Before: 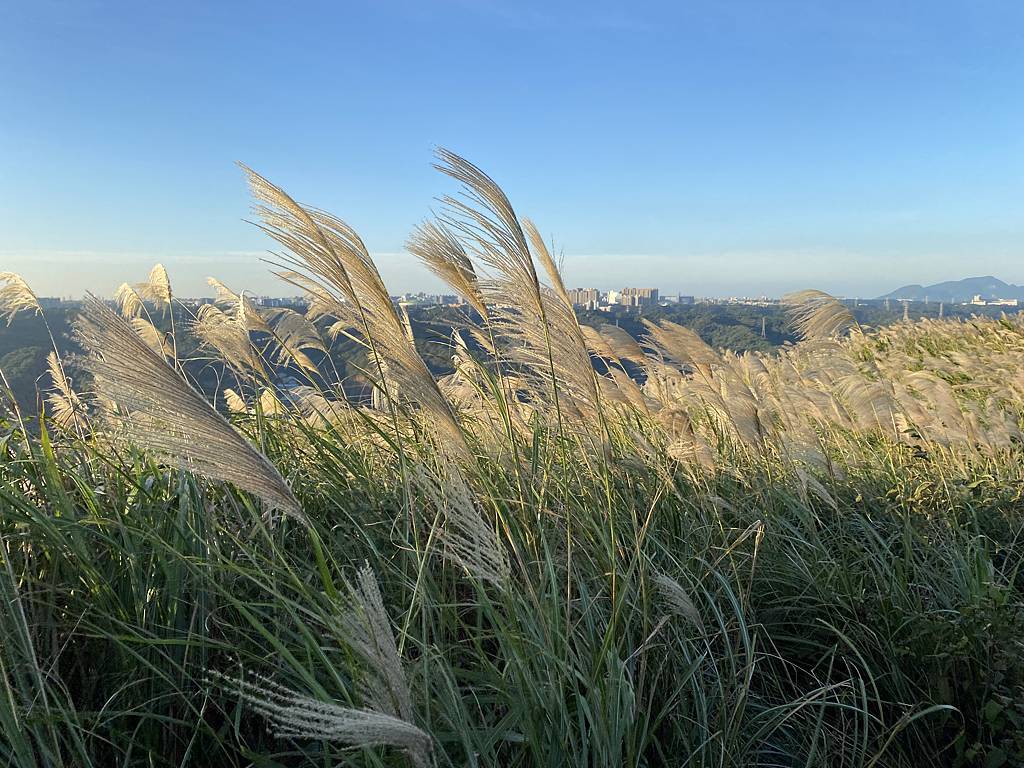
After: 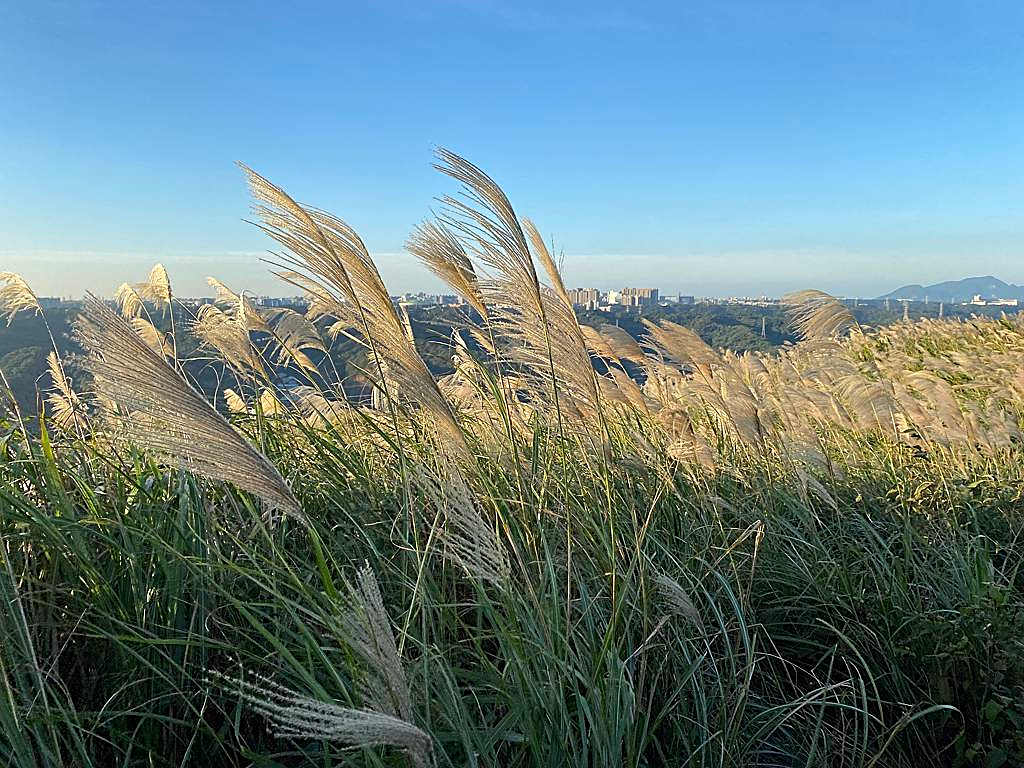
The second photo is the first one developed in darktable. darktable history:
sharpen: radius 1.951
